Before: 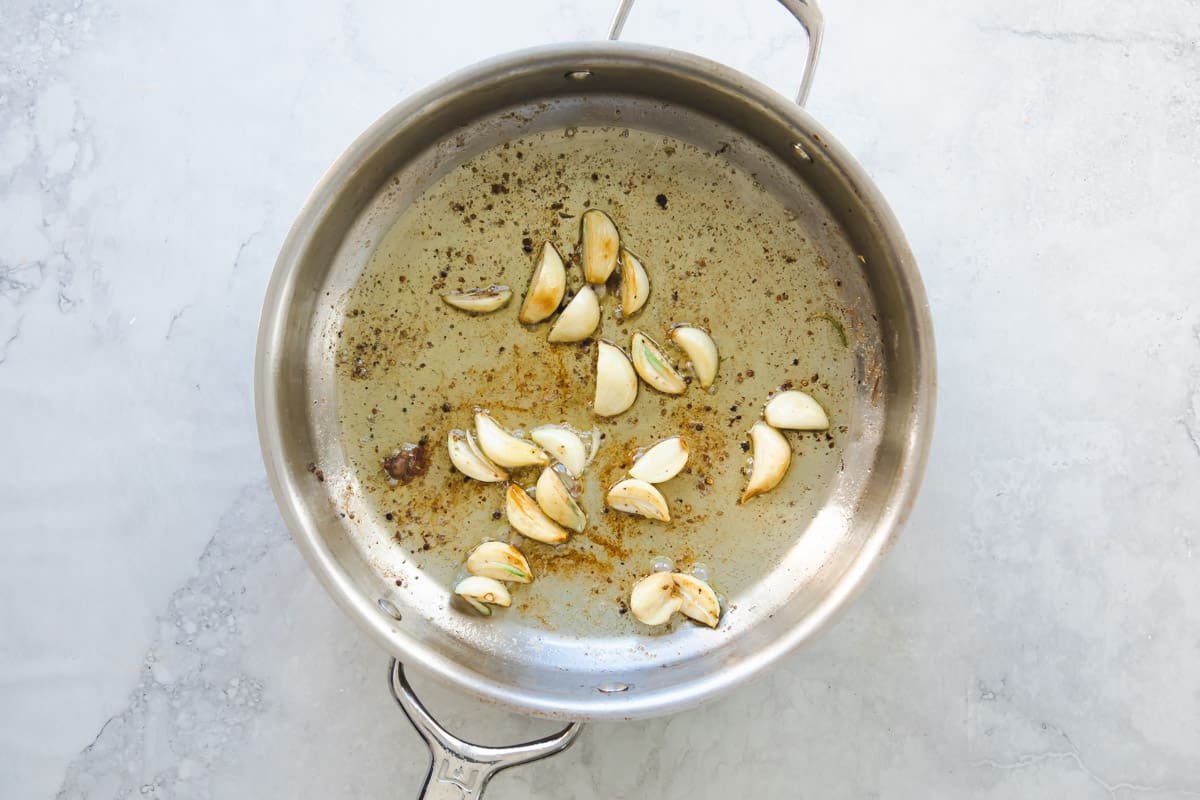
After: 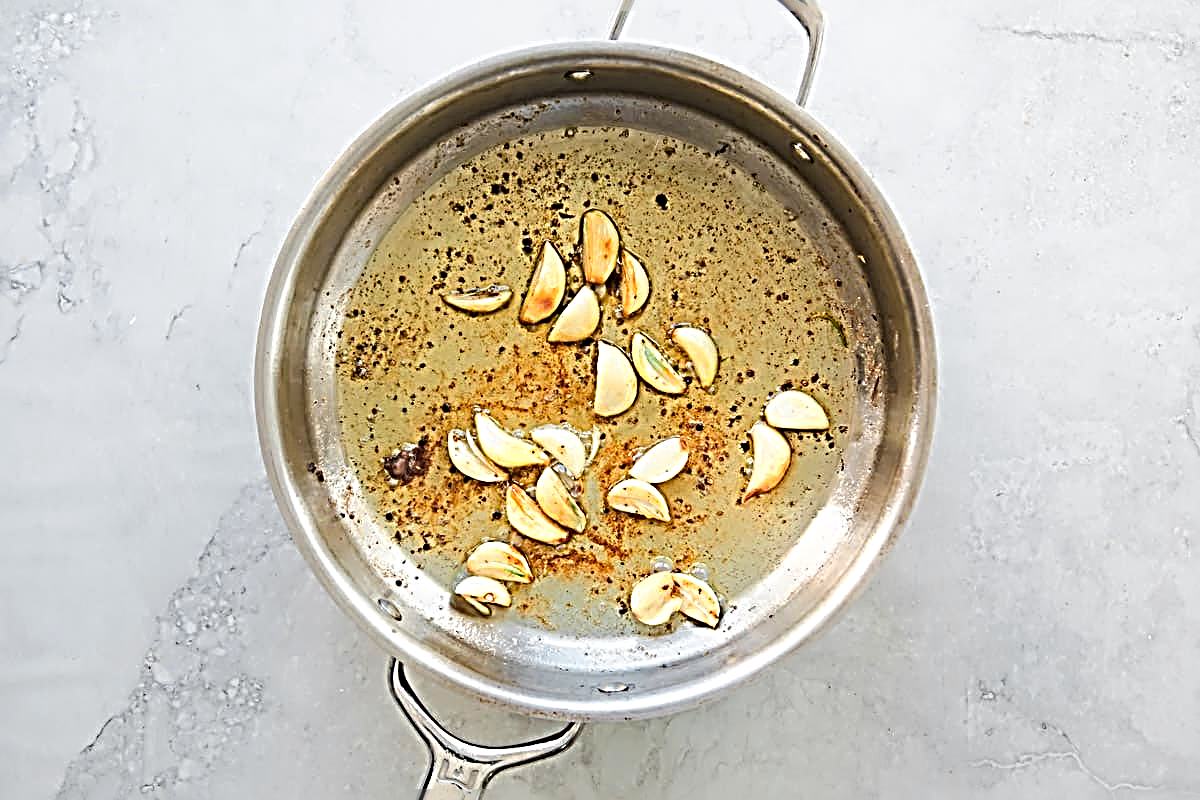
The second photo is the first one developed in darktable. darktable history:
sharpen: radius 4.002, amount 1.989
color zones: curves: ch0 [(0.257, 0.558) (0.75, 0.565)]; ch1 [(0.004, 0.857) (0.14, 0.416) (0.257, 0.695) (0.442, 0.032) (0.736, 0.266) (0.891, 0.741)]; ch2 [(0, 0.623) (0.112, 0.436) (0.271, 0.474) (0.516, 0.64) (0.743, 0.286)]
